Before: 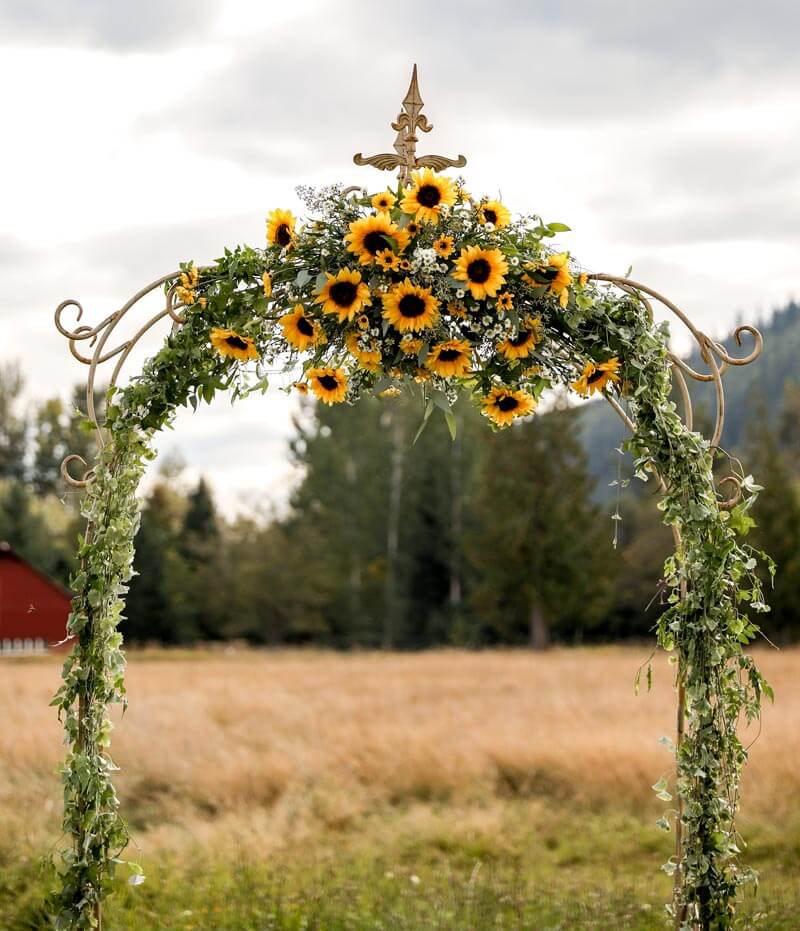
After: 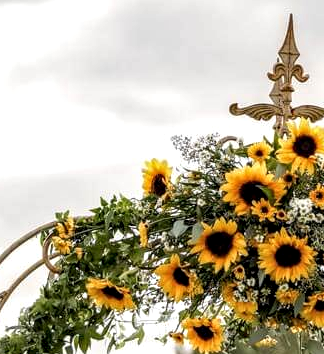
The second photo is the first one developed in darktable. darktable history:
local contrast: highlights 59%, detail 145%
crop: left 15.623%, top 5.446%, right 43.809%, bottom 56.497%
